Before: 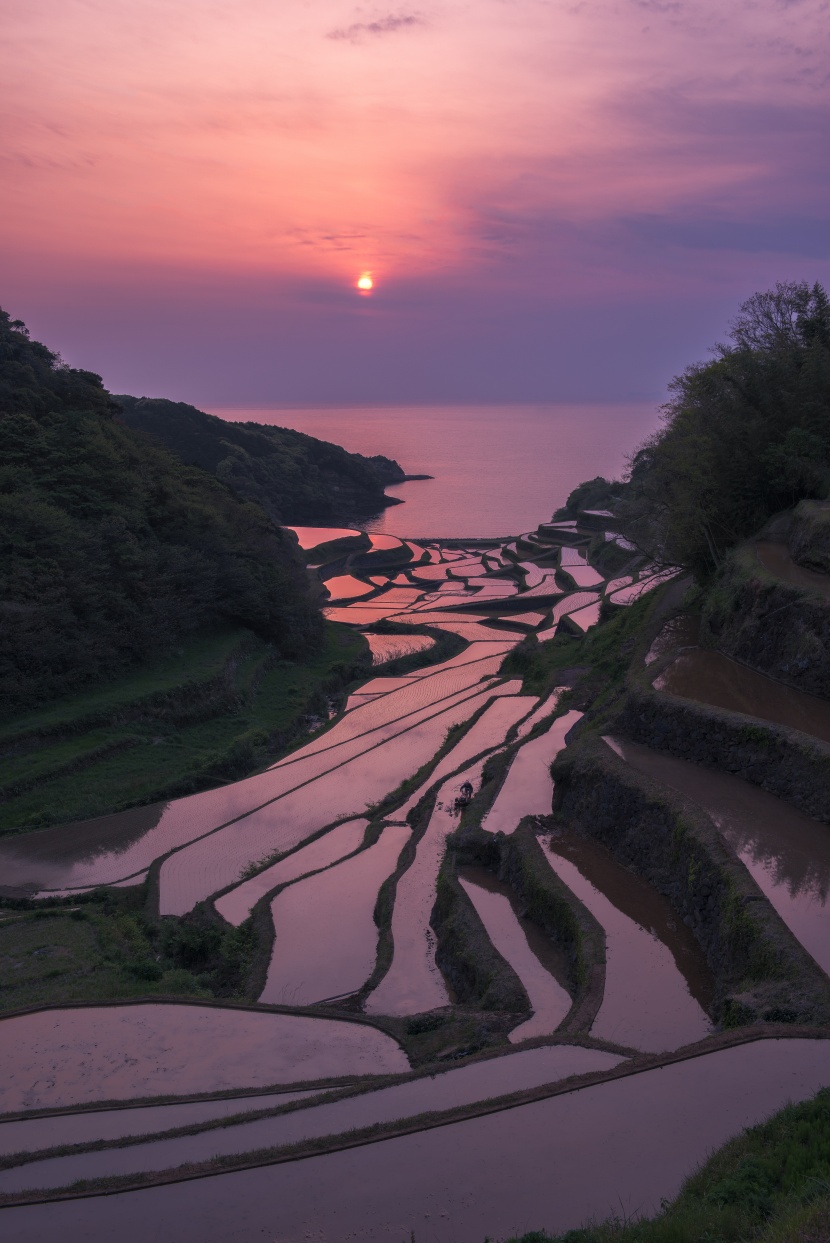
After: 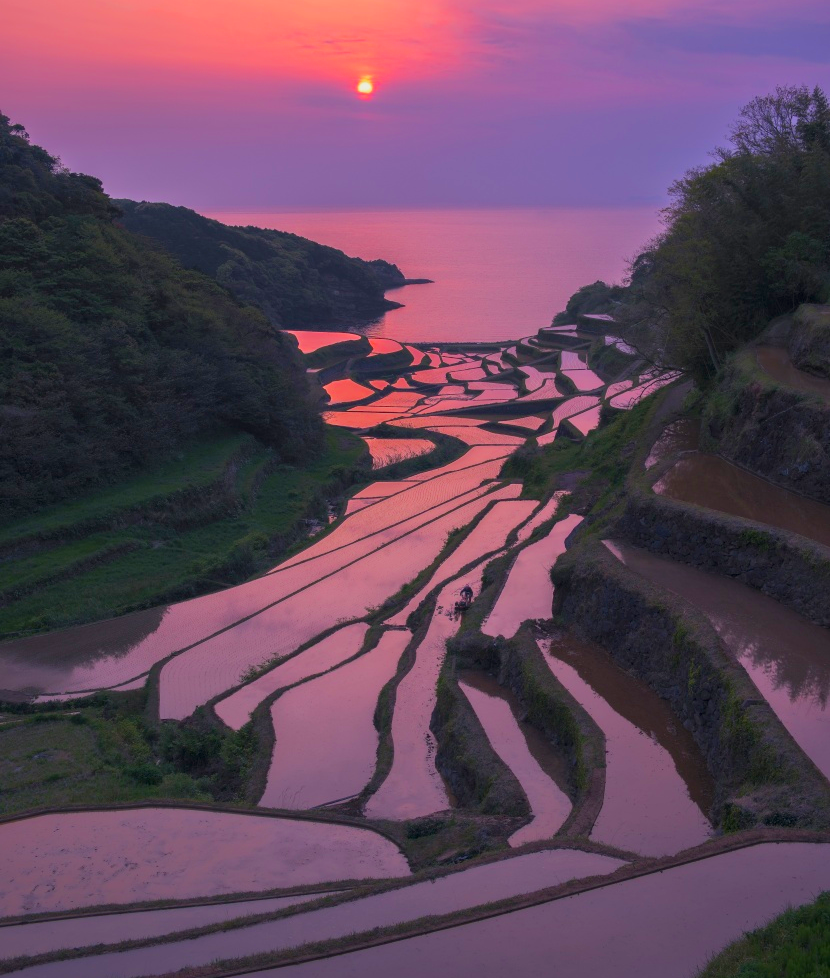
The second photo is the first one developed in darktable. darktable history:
color balance rgb: linear chroma grading › global chroma 14.968%, perceptual saturation grading › global saturation 30.182%, perceptual brilliance grading › mid-tones 10.635%, perceptual brilliance grading › shadows 14.249%, contrast -9.791%
crop and rotate: top 15.843%, bottom 5.467%
